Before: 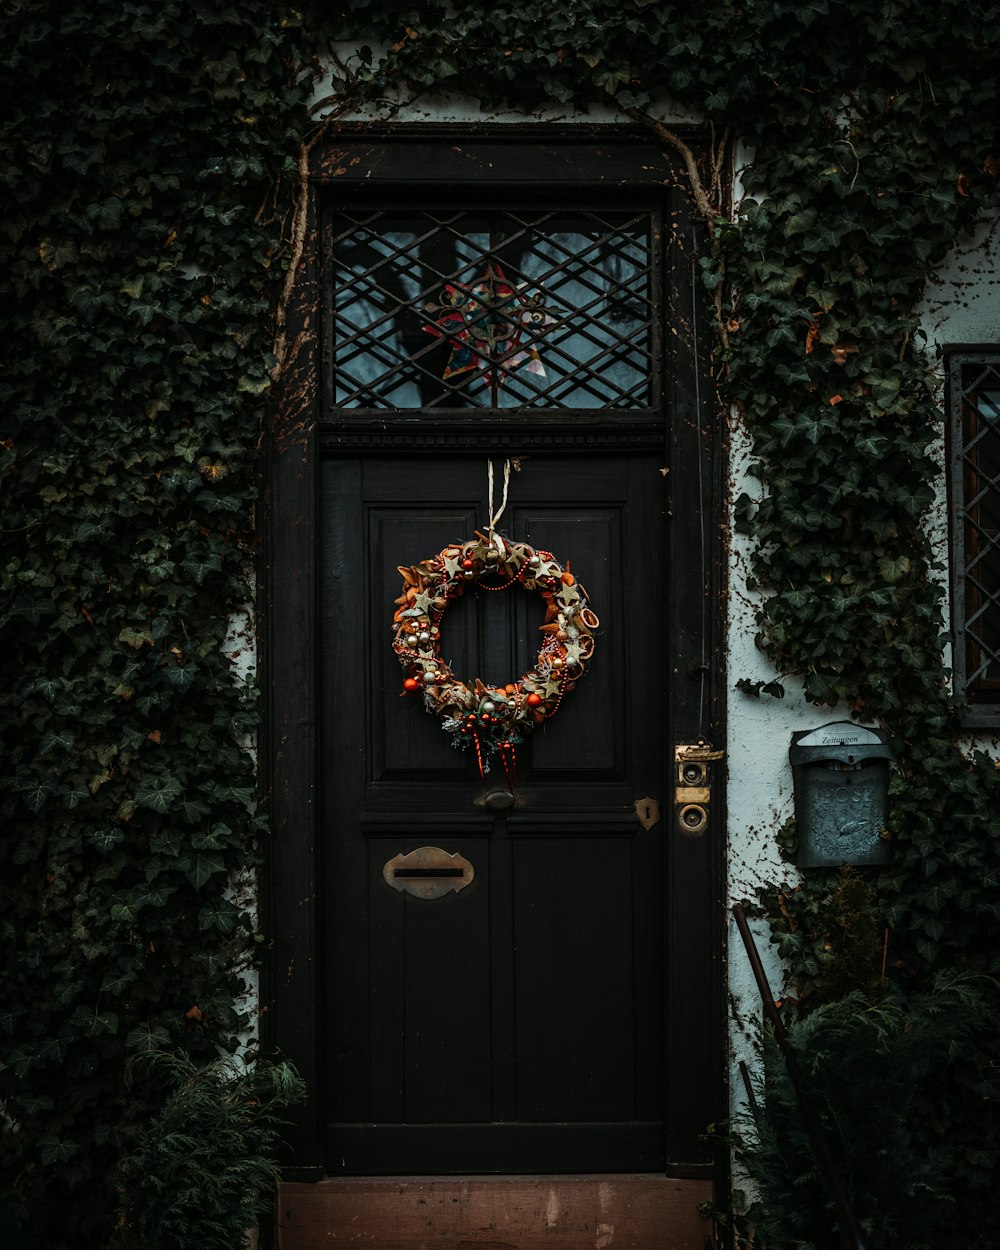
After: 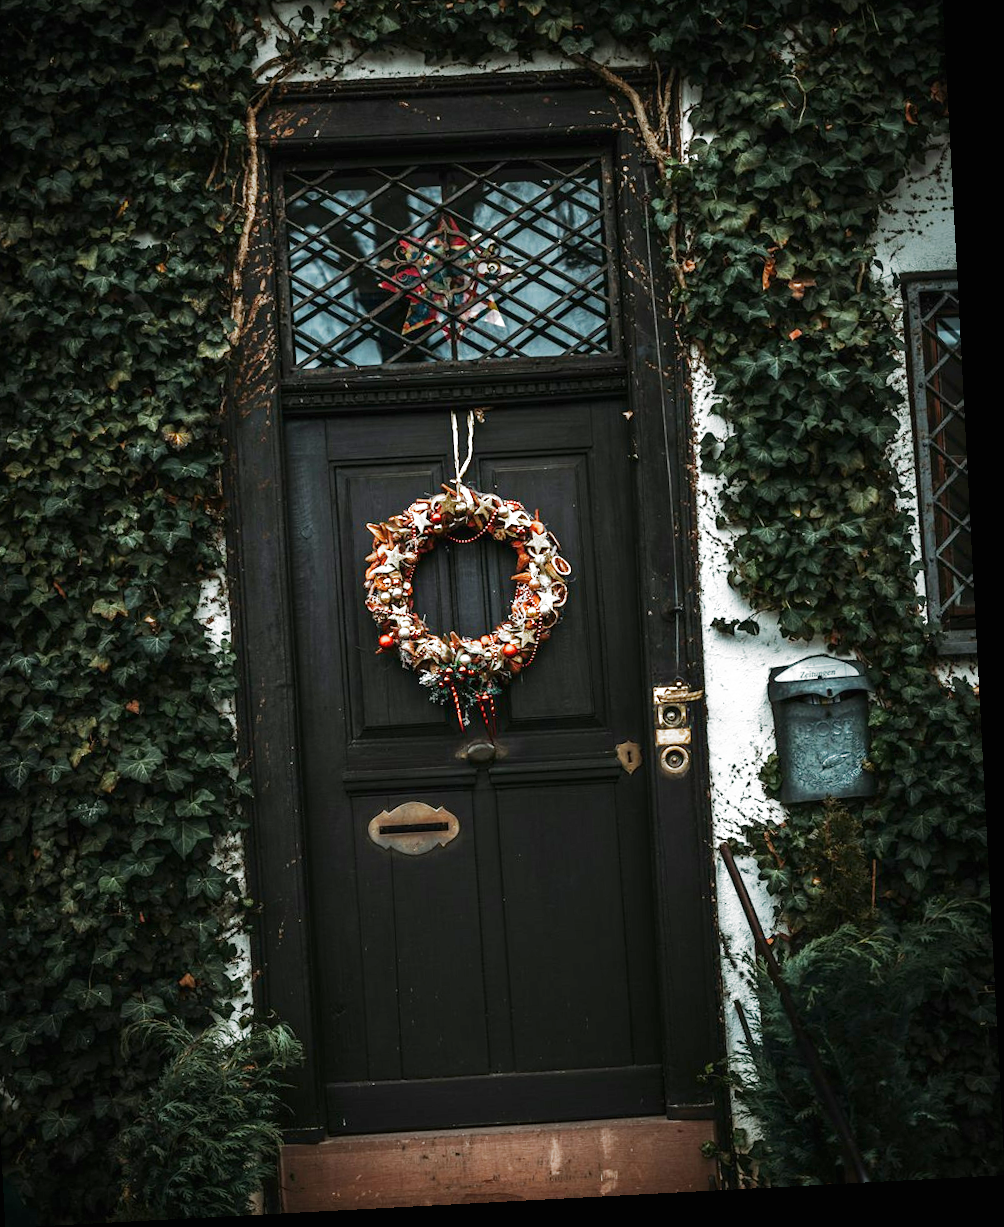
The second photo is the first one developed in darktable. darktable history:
exposure: black level correction 0, exposure 1.682 EV, compensate highlight preservation false
crop and rotate: angle 3.04°, left 5.693%, top 5.689%
vignetting: brightness -0.312, saturation -0.056
filmic rgb: black relative exposure -16 EV, white relative exposure 2.91 EV, hardness 10, add noise in highlights 0.001, preserve chrominance no, color science v3 (2019), use custom middle-gray values true, contrast in highlights soft
